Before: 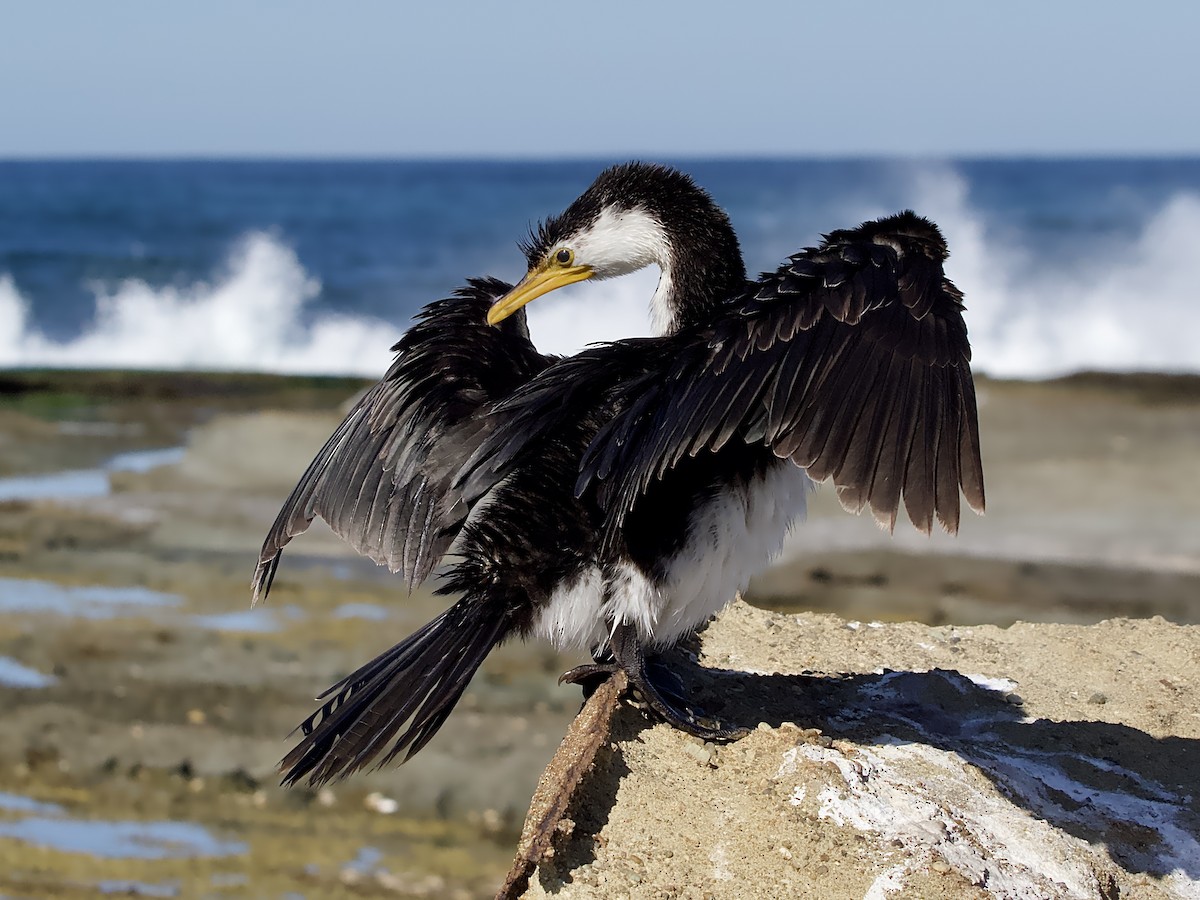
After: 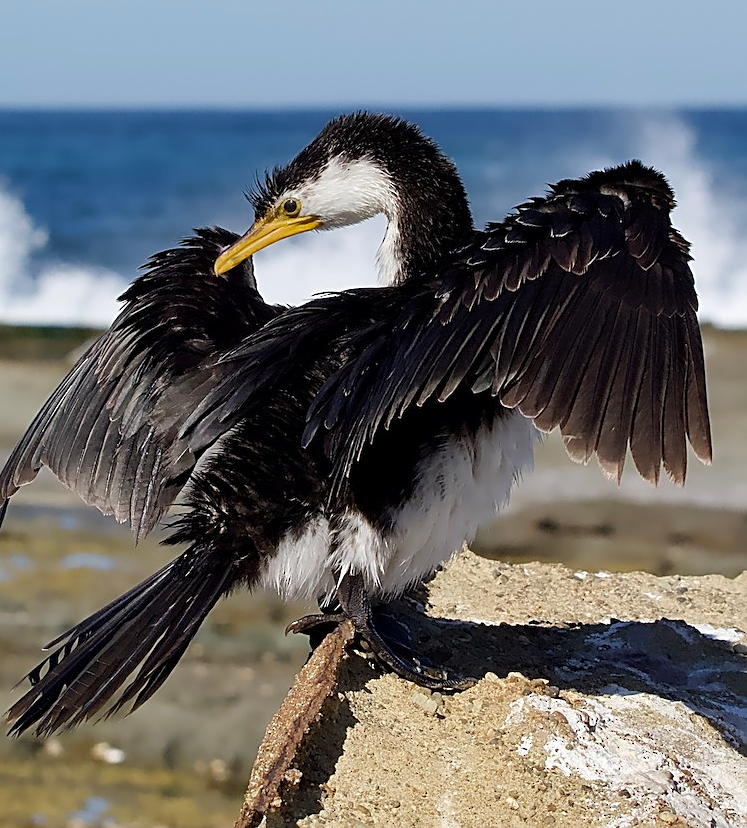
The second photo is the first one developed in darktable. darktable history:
crop and rotate: left 22.809%, top 5.62%, right 14.865%, bottom 2.298%
sharpen: on, module defaults
